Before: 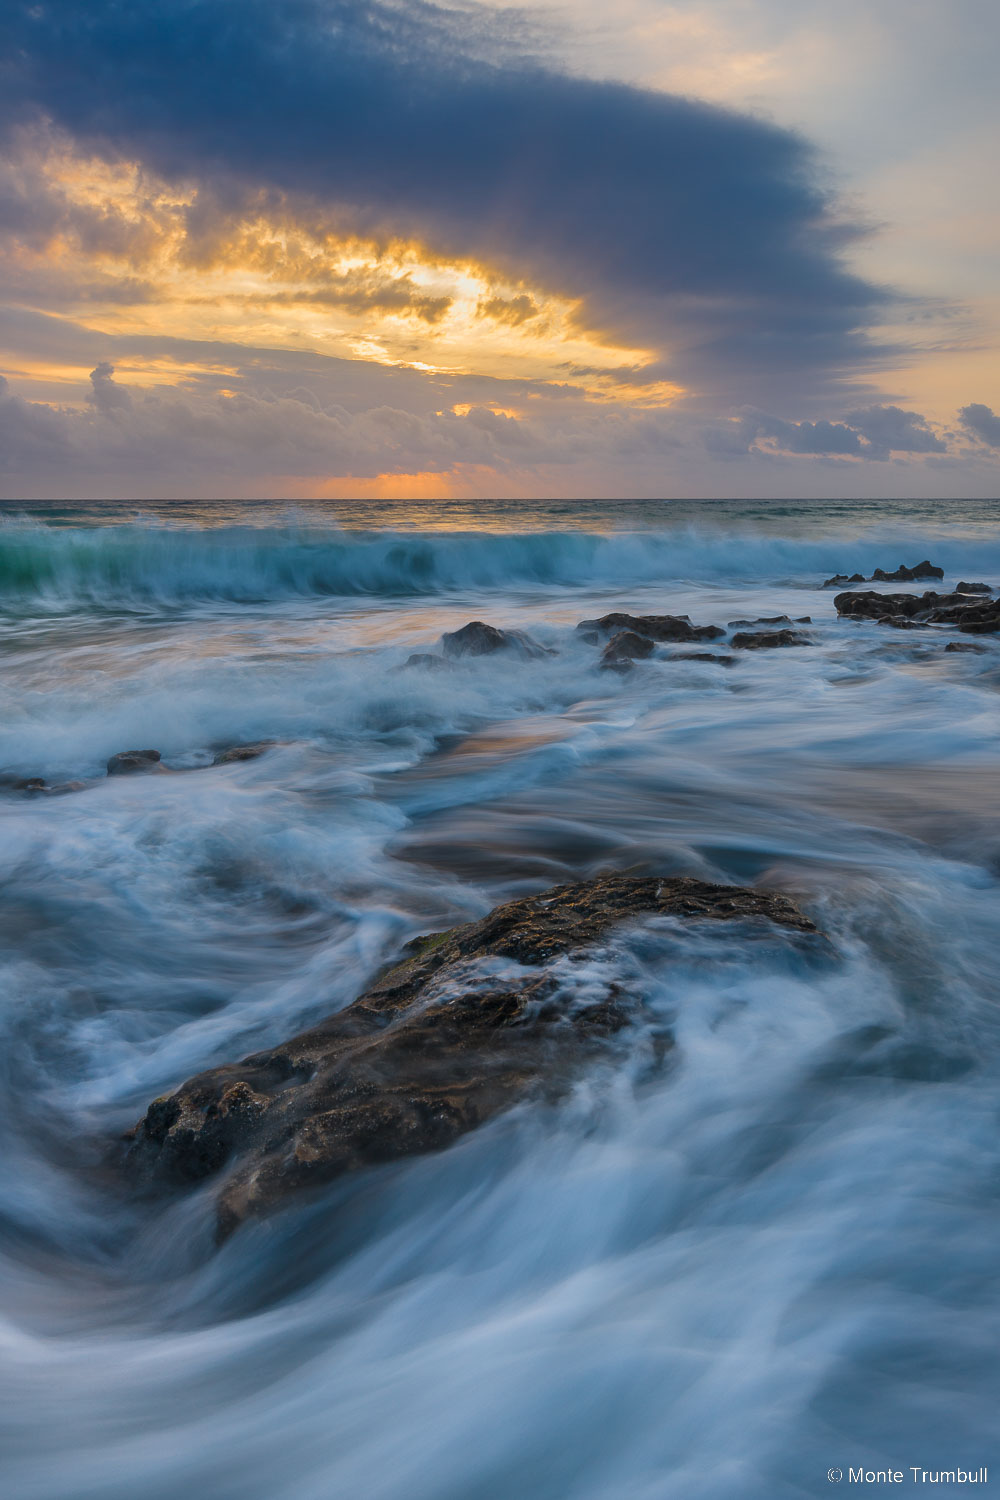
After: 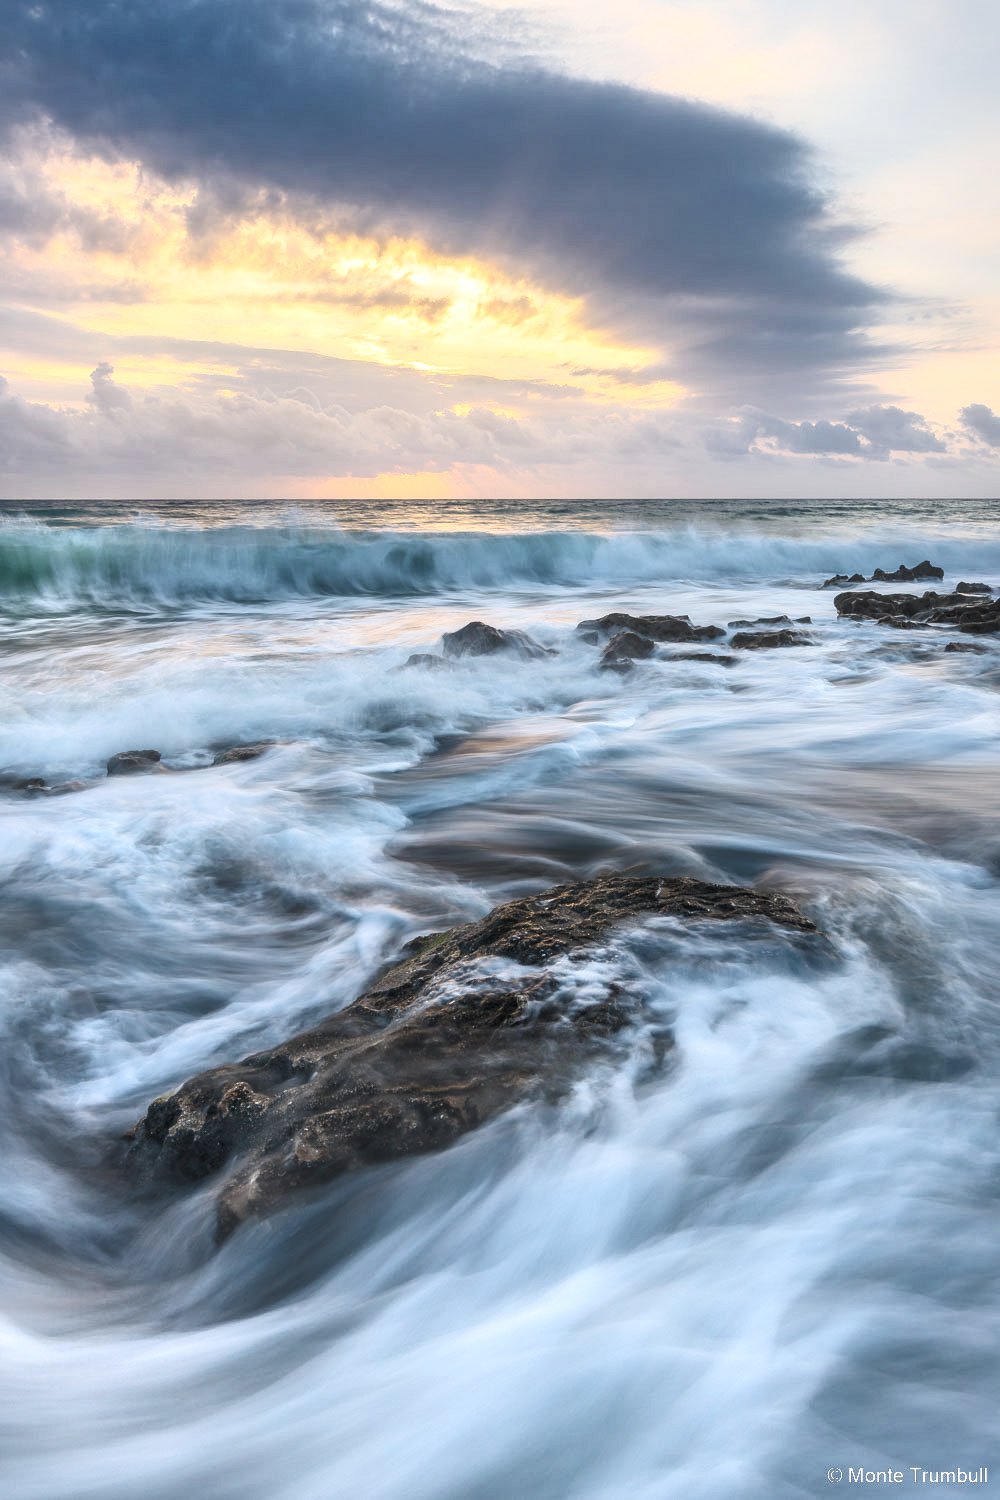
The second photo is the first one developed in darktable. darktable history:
local contrast: on, module defaults
contrast brightness saturation: contrast 0.43, brightness 0.56, saturation -0.19
